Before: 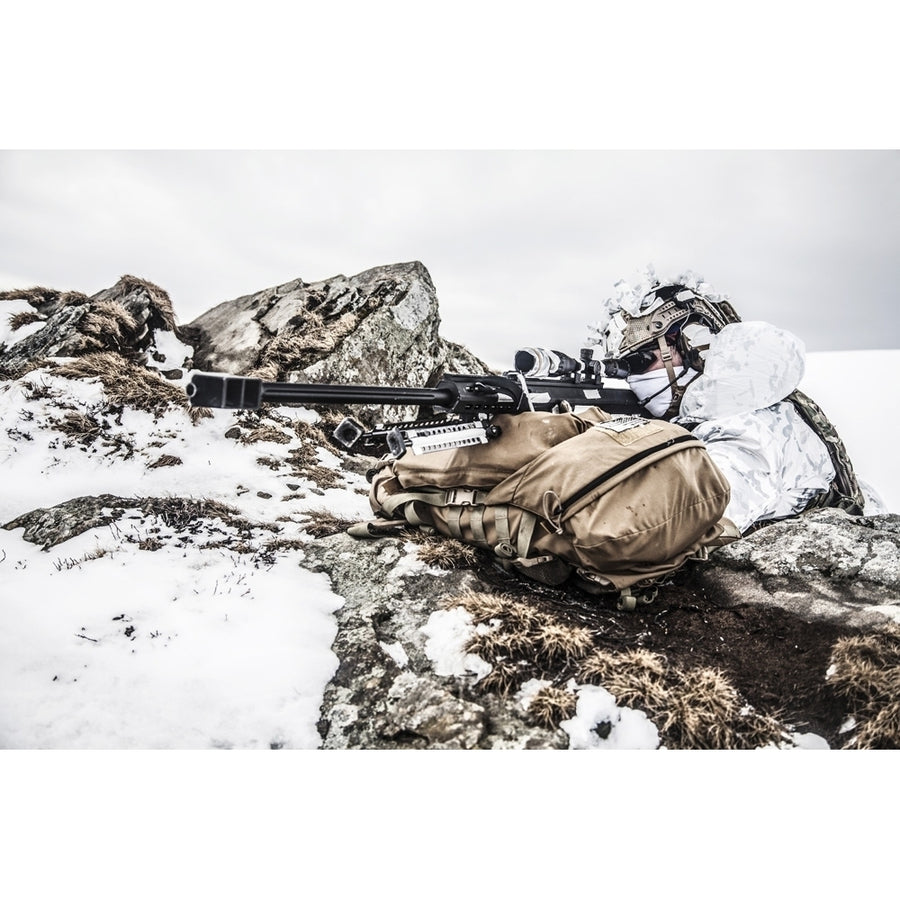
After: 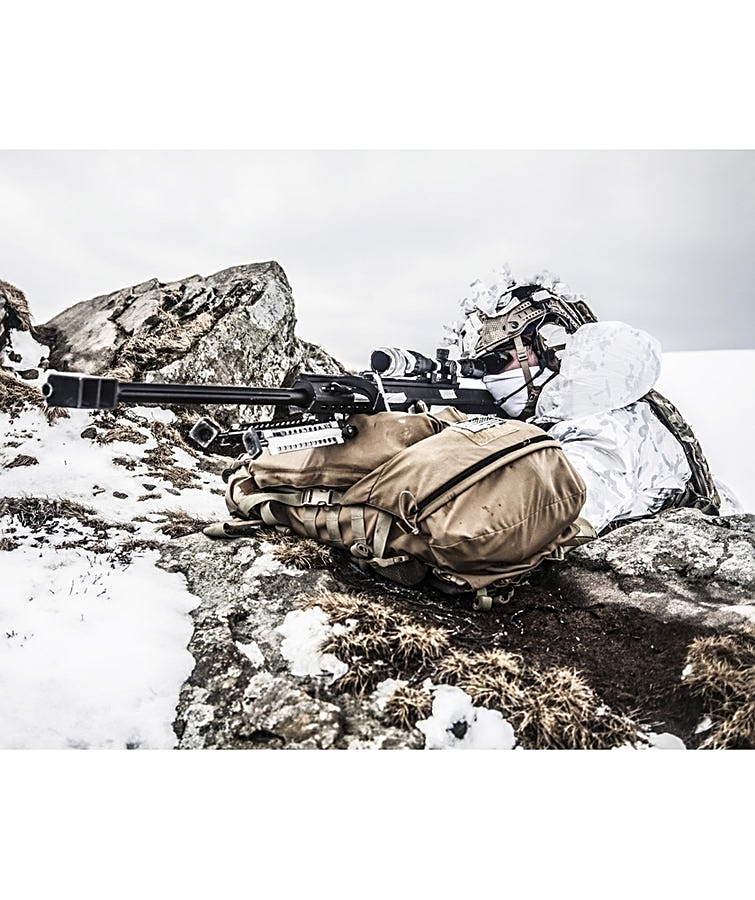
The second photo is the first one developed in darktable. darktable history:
sharpen: on, module defaults
crop: left 16.065%
